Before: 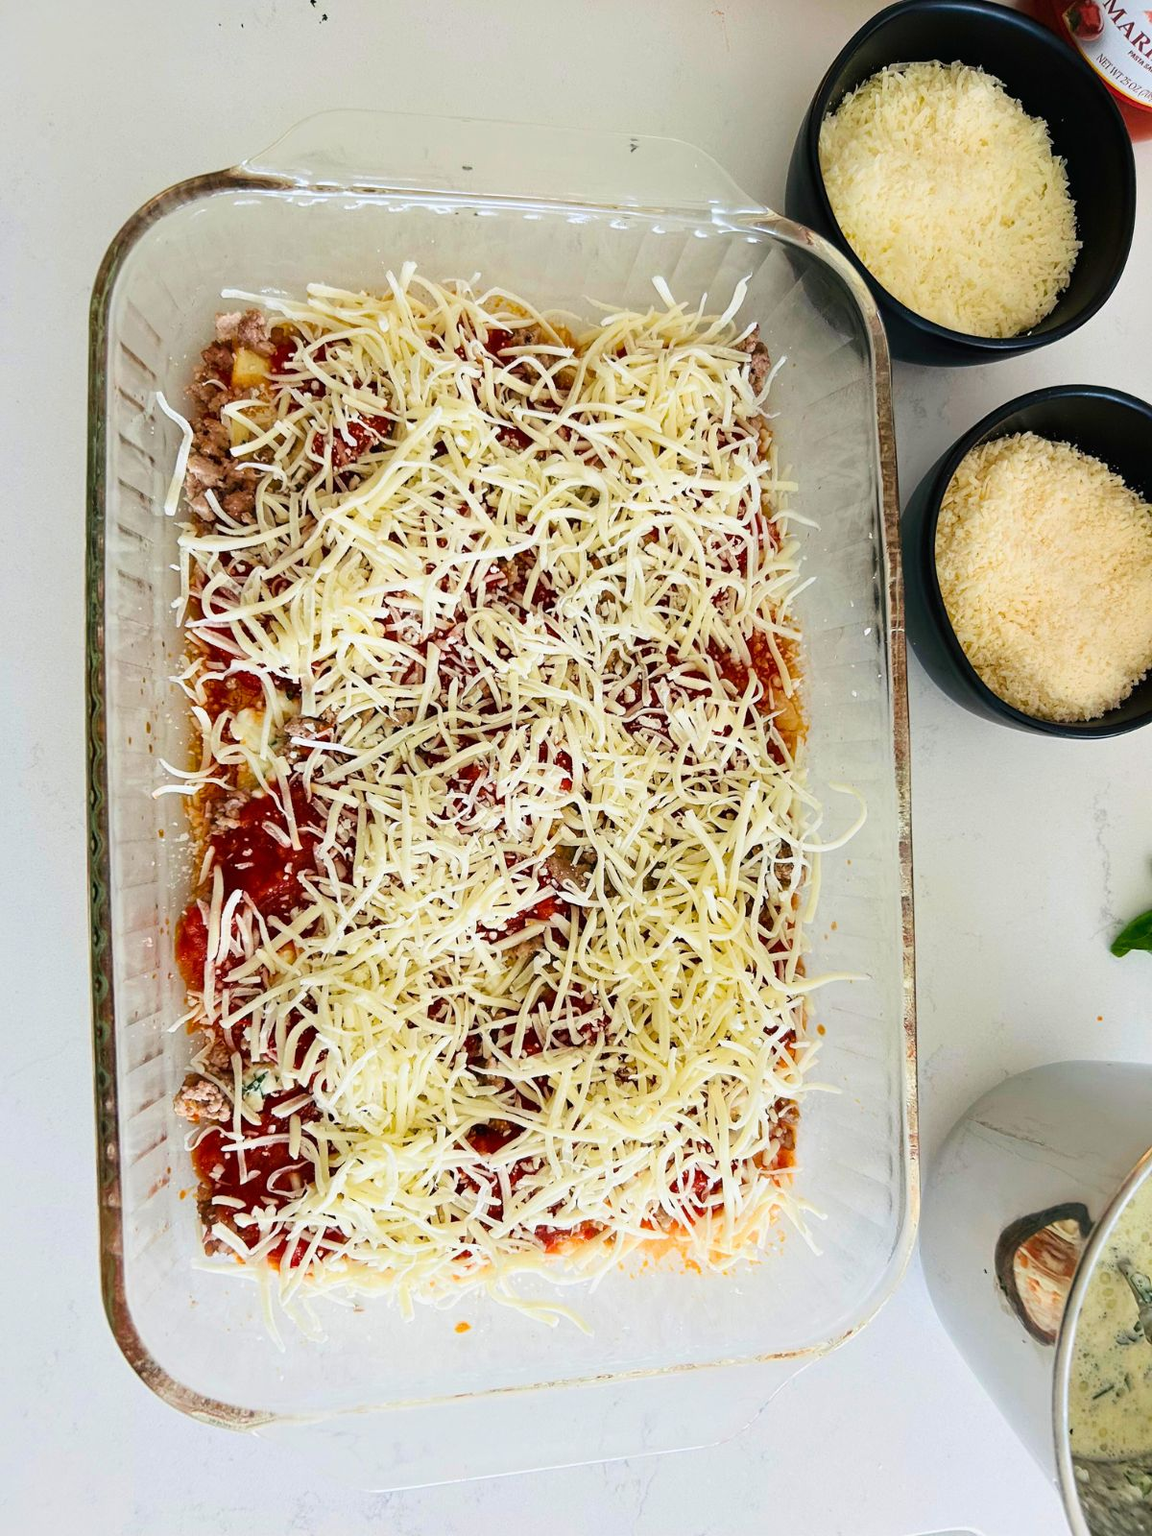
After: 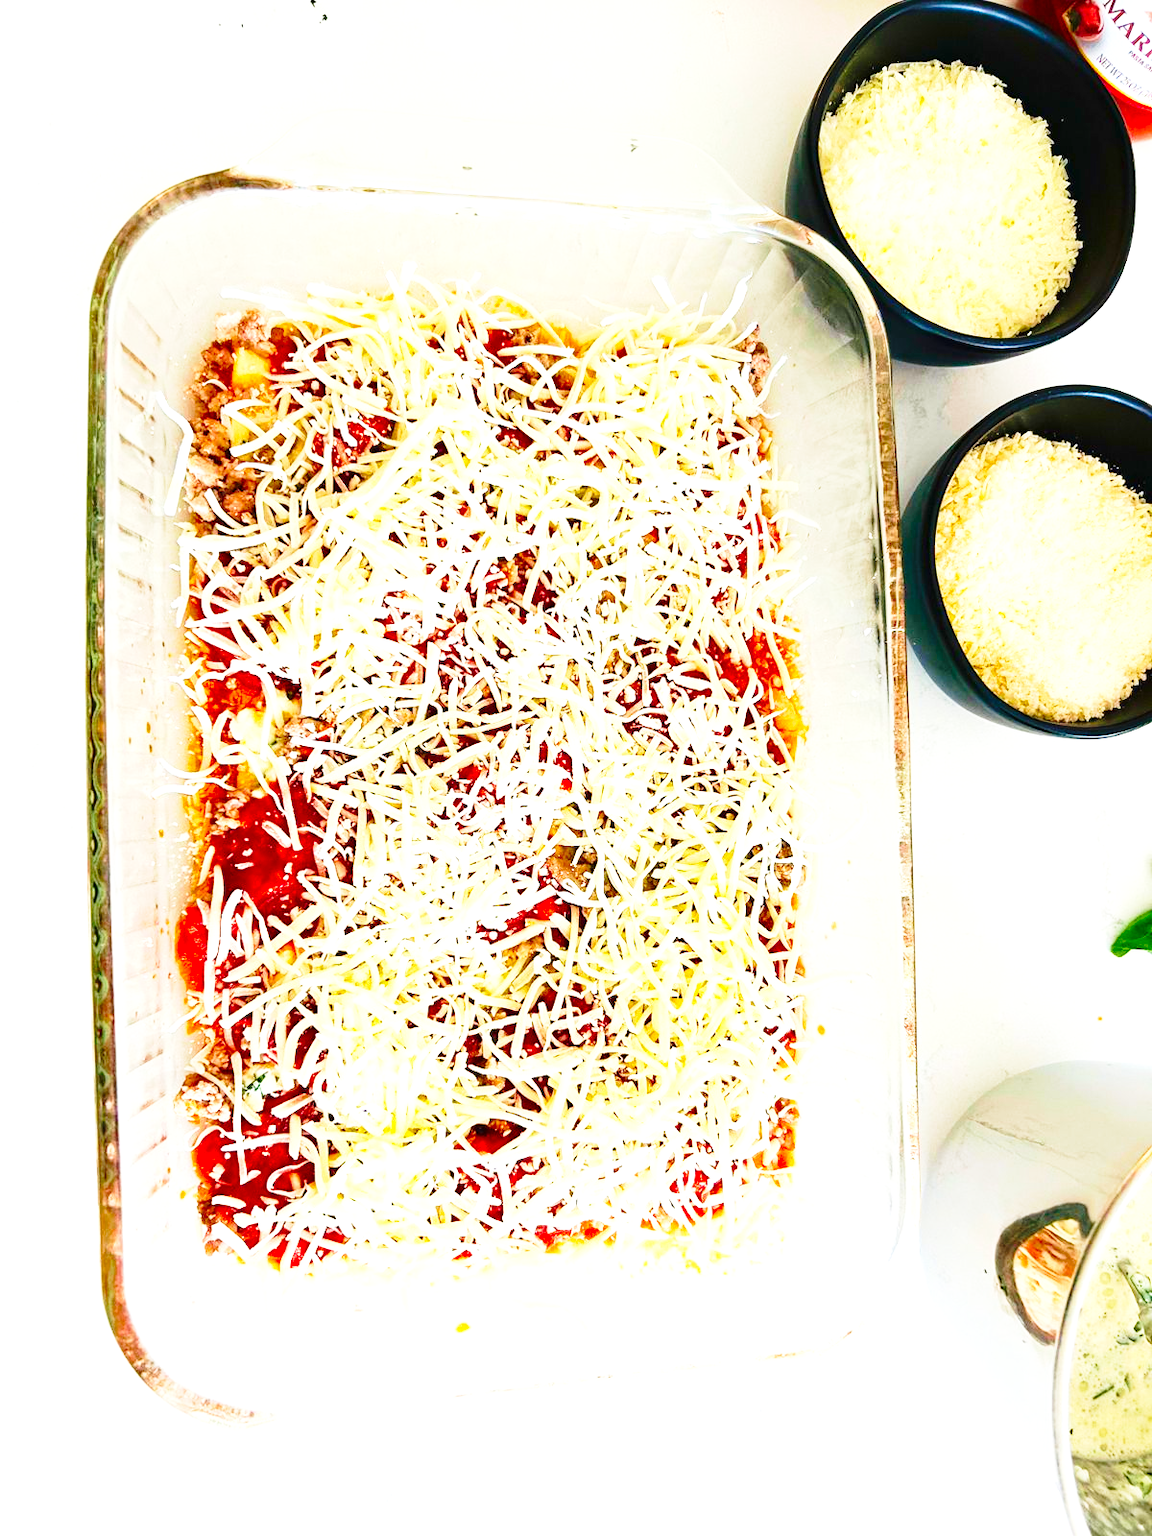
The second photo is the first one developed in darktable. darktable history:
velvia: on, module defaults
base curve: curves: ch0 [(0, 0) (0.028, 0.03) (0.121, 0.232) (0.46, 0.748) (0.859, 0.968) (1, 1)], preserve colors none
exposure: black level correction 0, exposure 0.877 EV, compensate exposure bias true, compensate highlight preservation false
contrast brightness saturation: brightness -0.02, saturation 0.35
